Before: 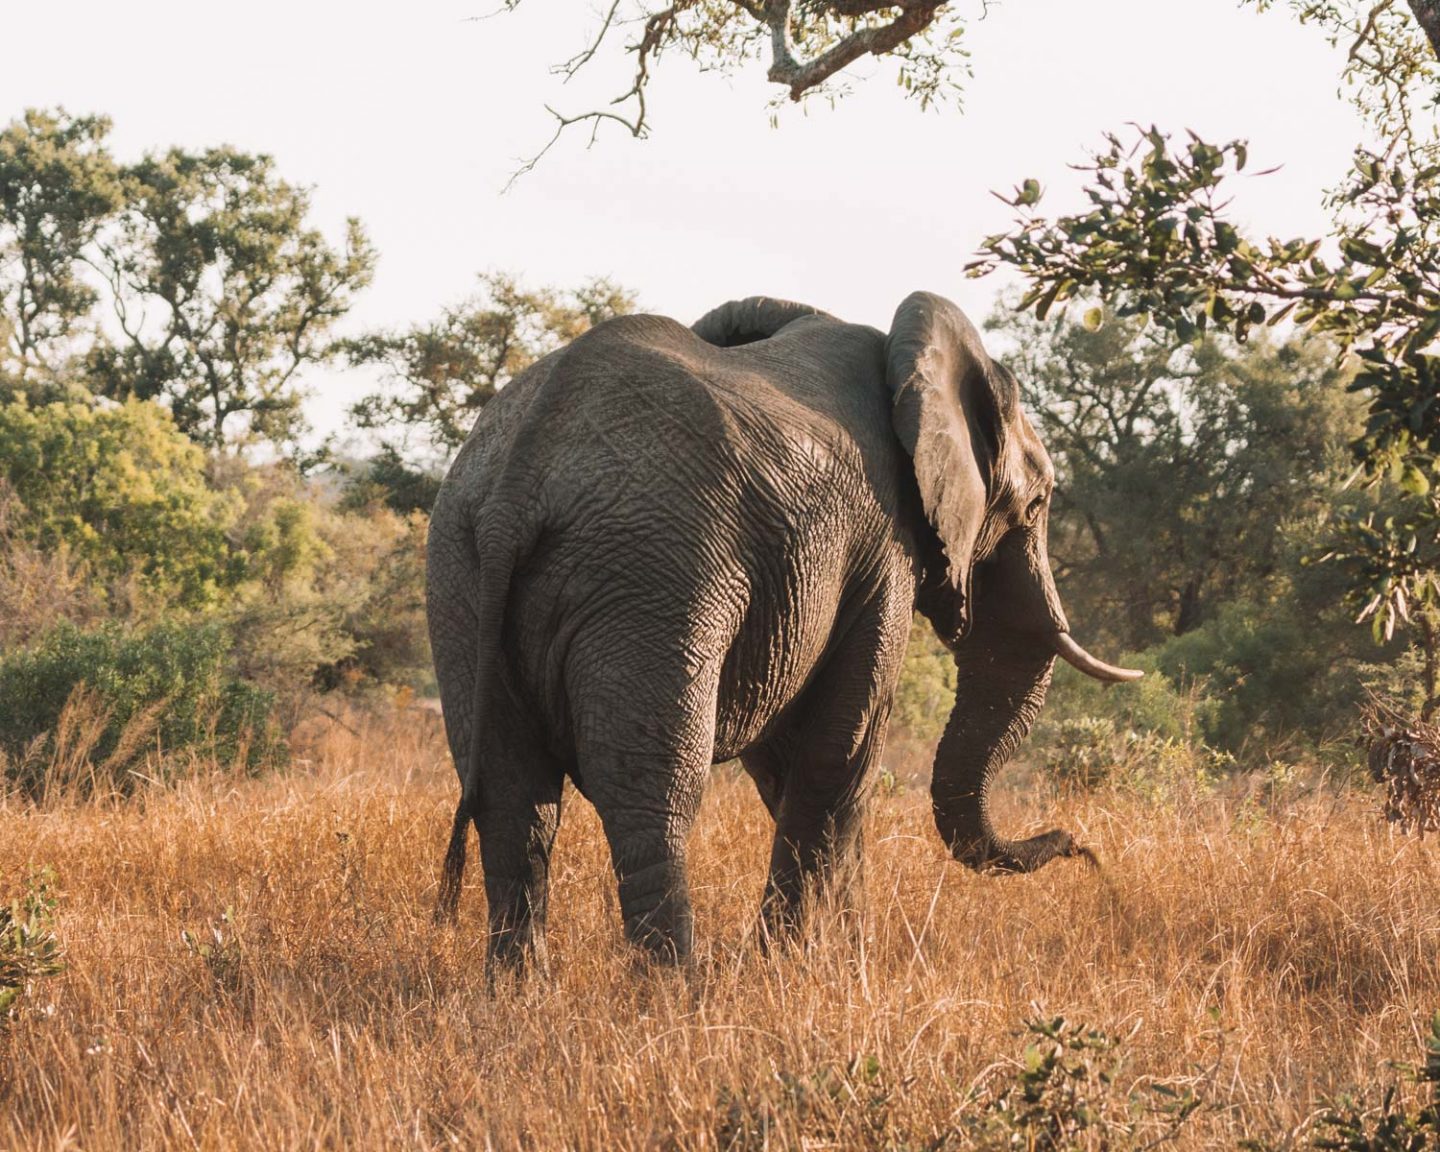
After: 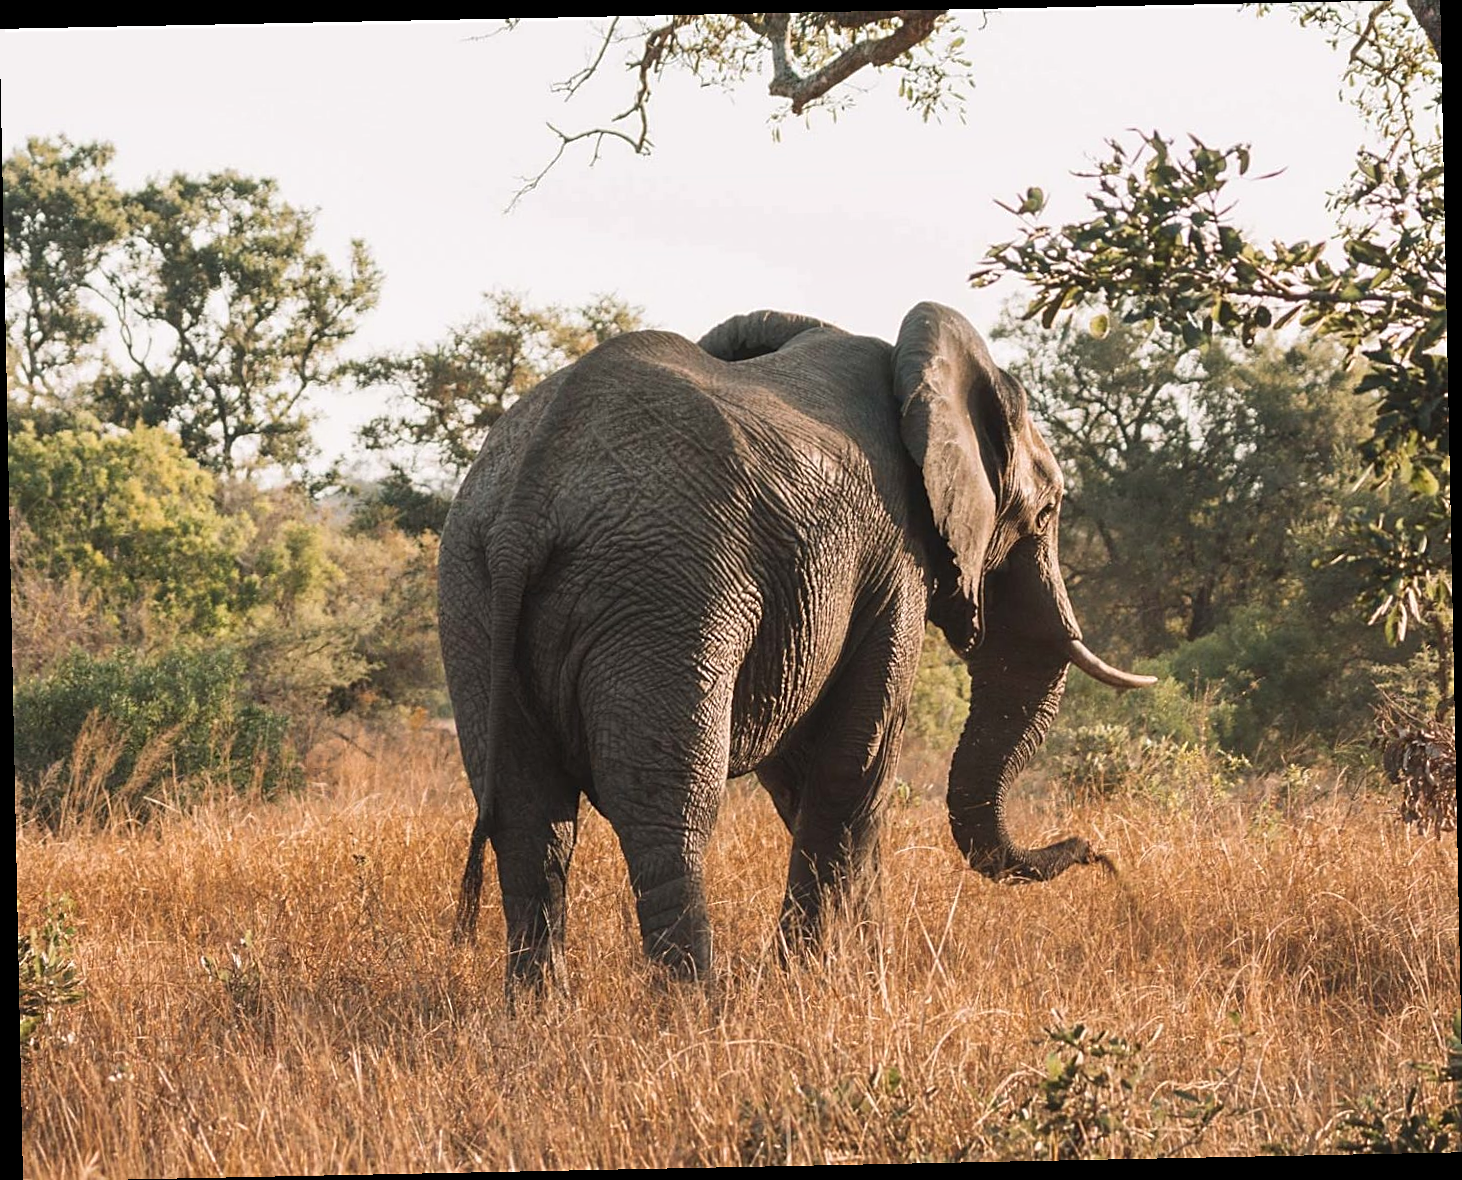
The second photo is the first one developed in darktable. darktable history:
tone equalizer: on, module defaults
sharpen: on, module defaults
shadows and highlights: shadows 62.66, white point adjustment 0.37, highlights -34.44, compress 83.82%
rotate and perspective: rotation -1.17°, automatic cropping off
